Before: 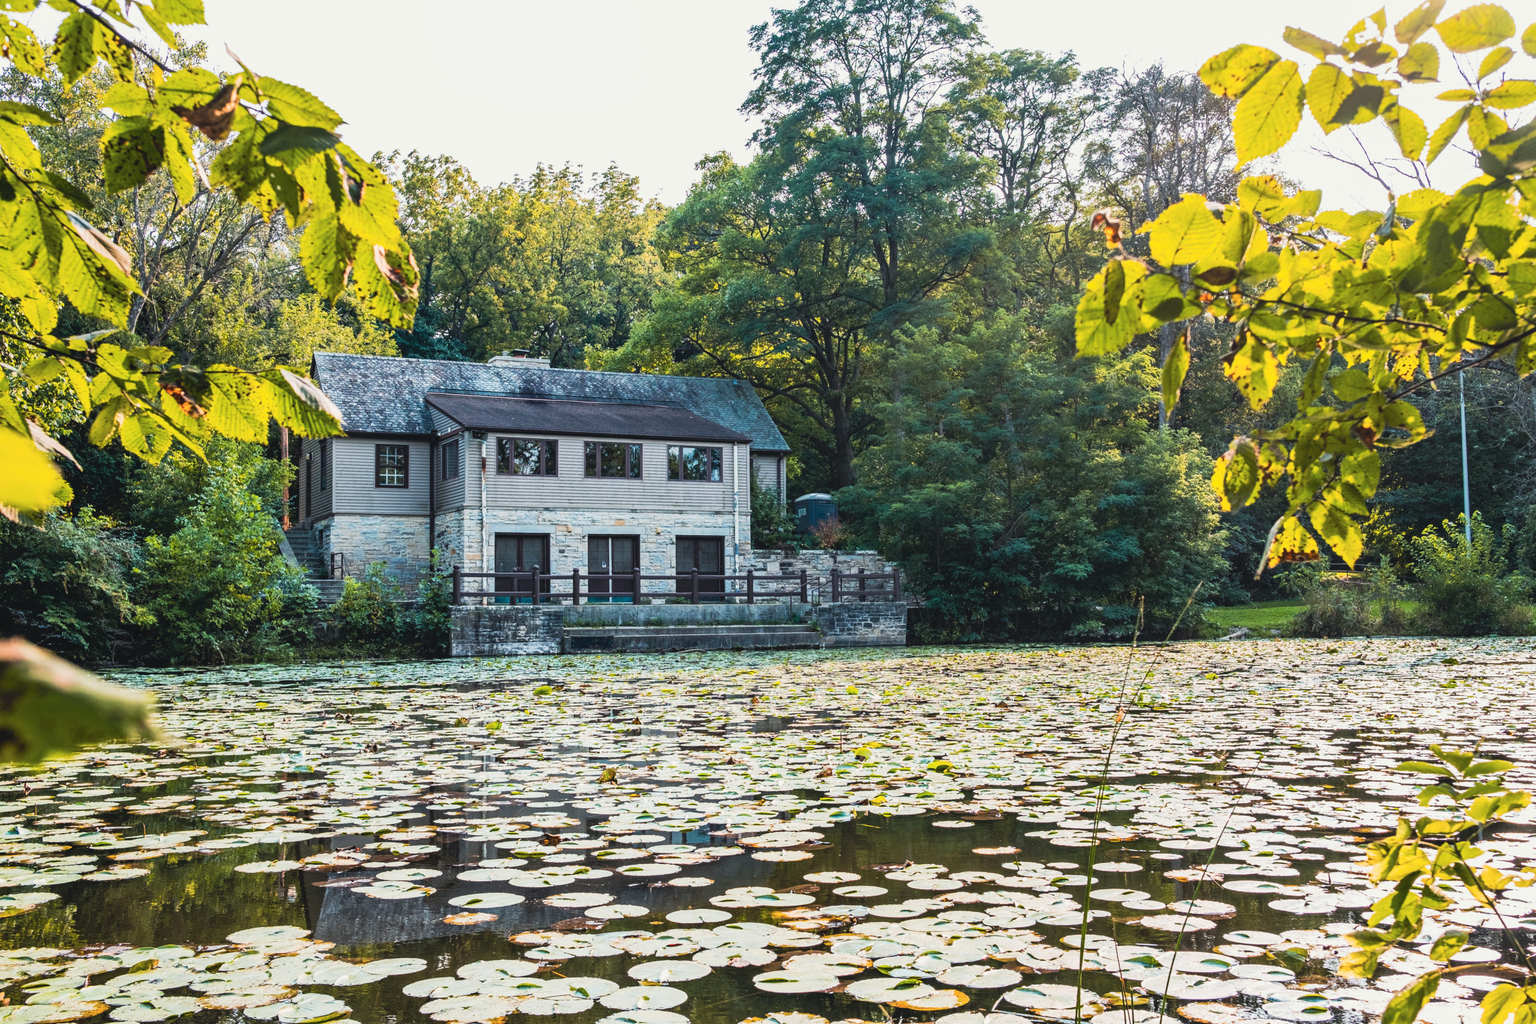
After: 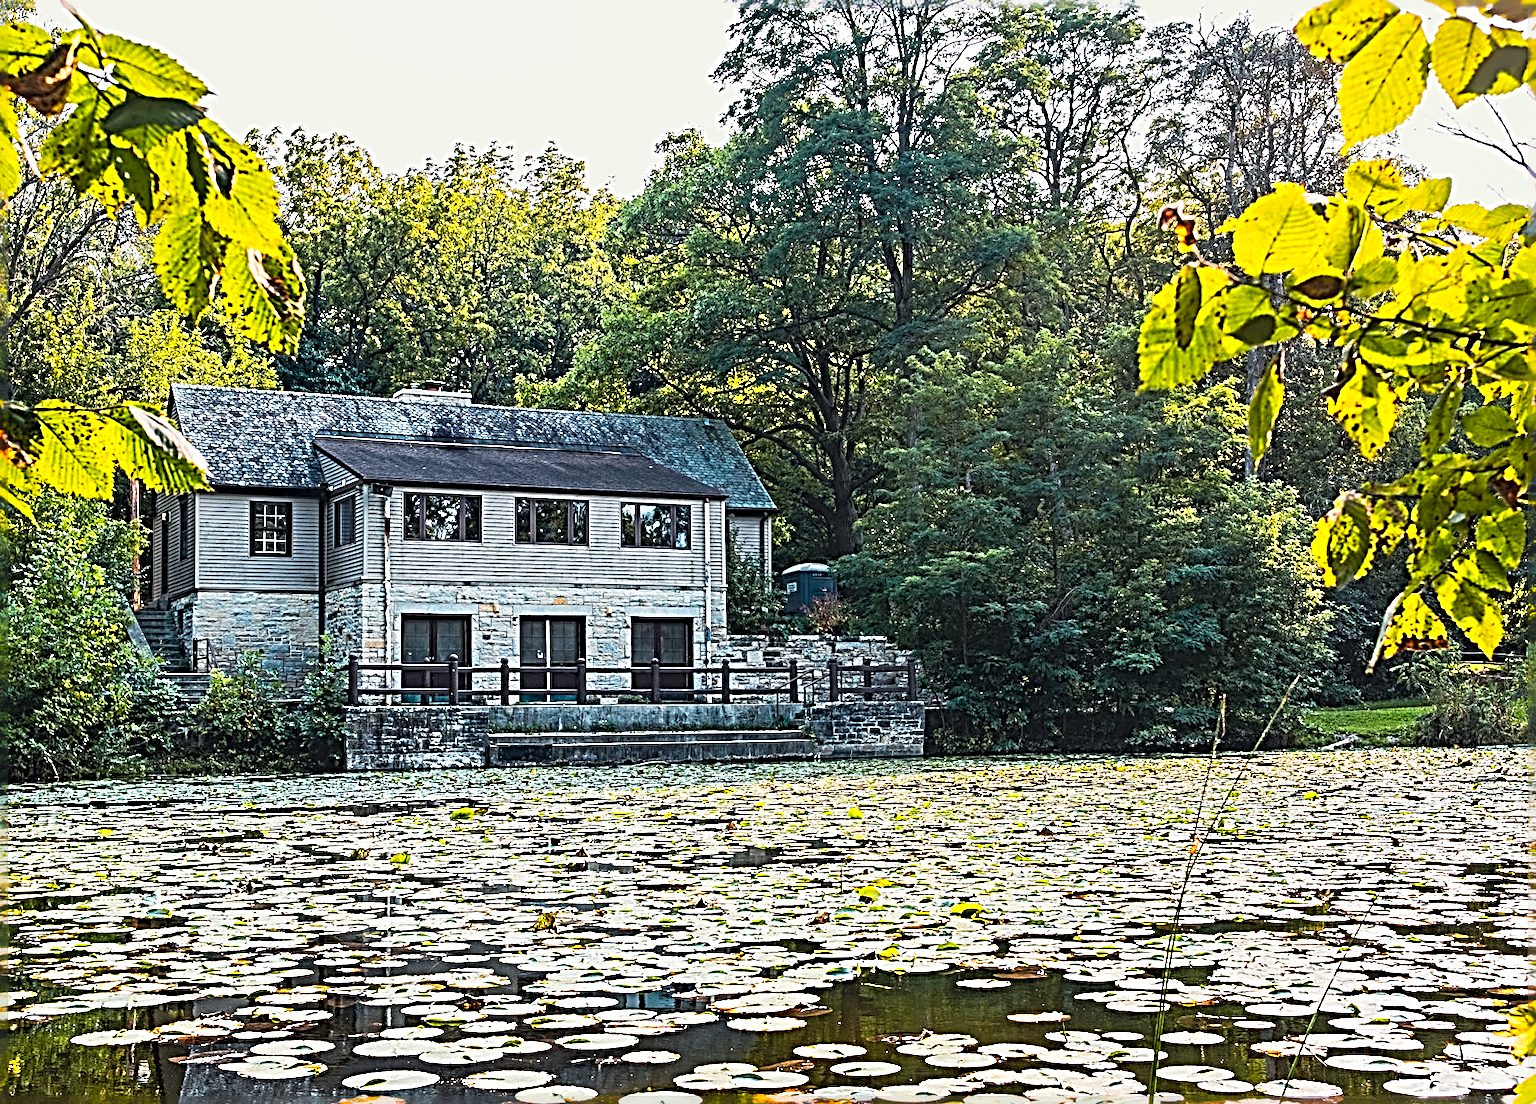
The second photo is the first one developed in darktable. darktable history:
crop: left 11.655%, top 4.87%, right 9.579%, bottom 10.238%
color zones: curves: ch0 [(0.224, 0.526) (0.75, 0.5)]; ch1 [(0.055, 0.526) (0.224, 0.761) (0.377, 0.526) (0.75, 0.5)]
sharpen: radius 4.023, amount 1.988
